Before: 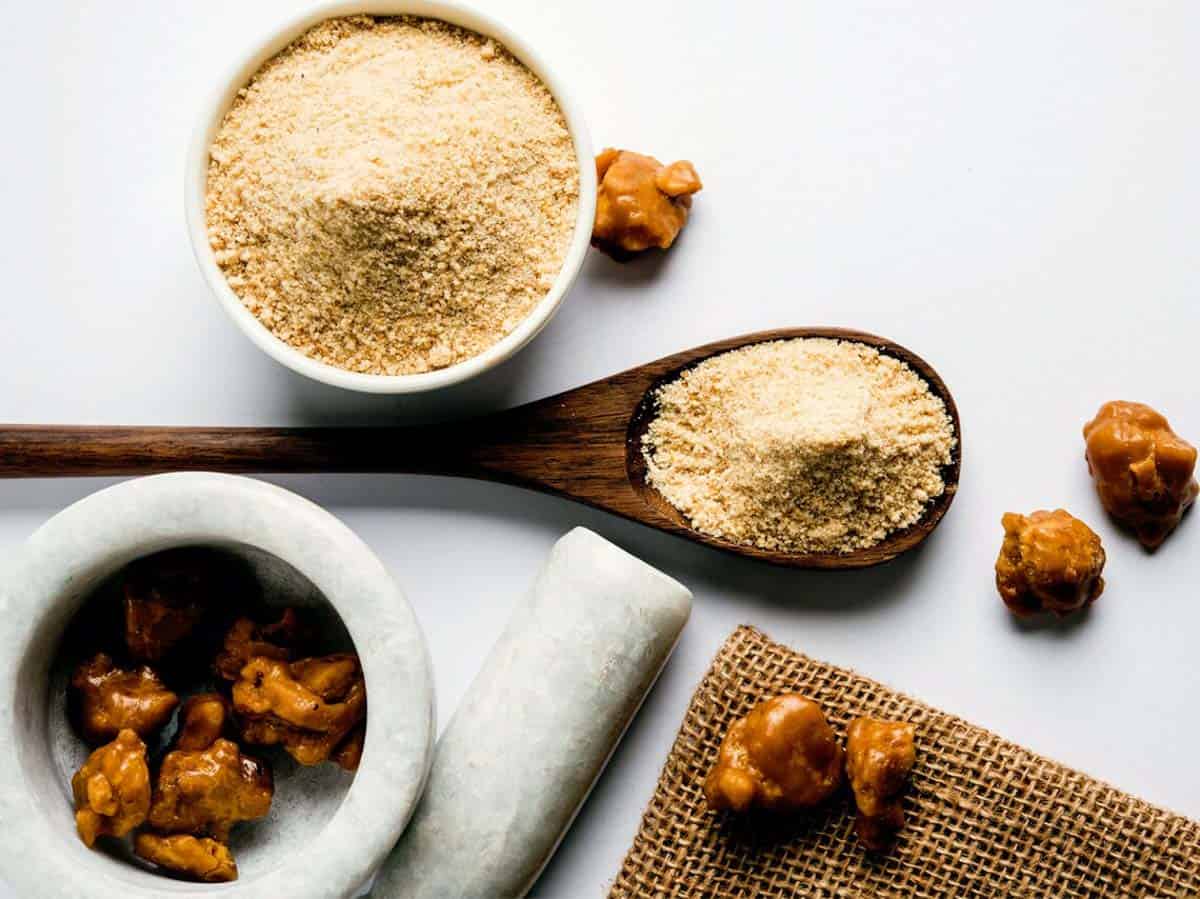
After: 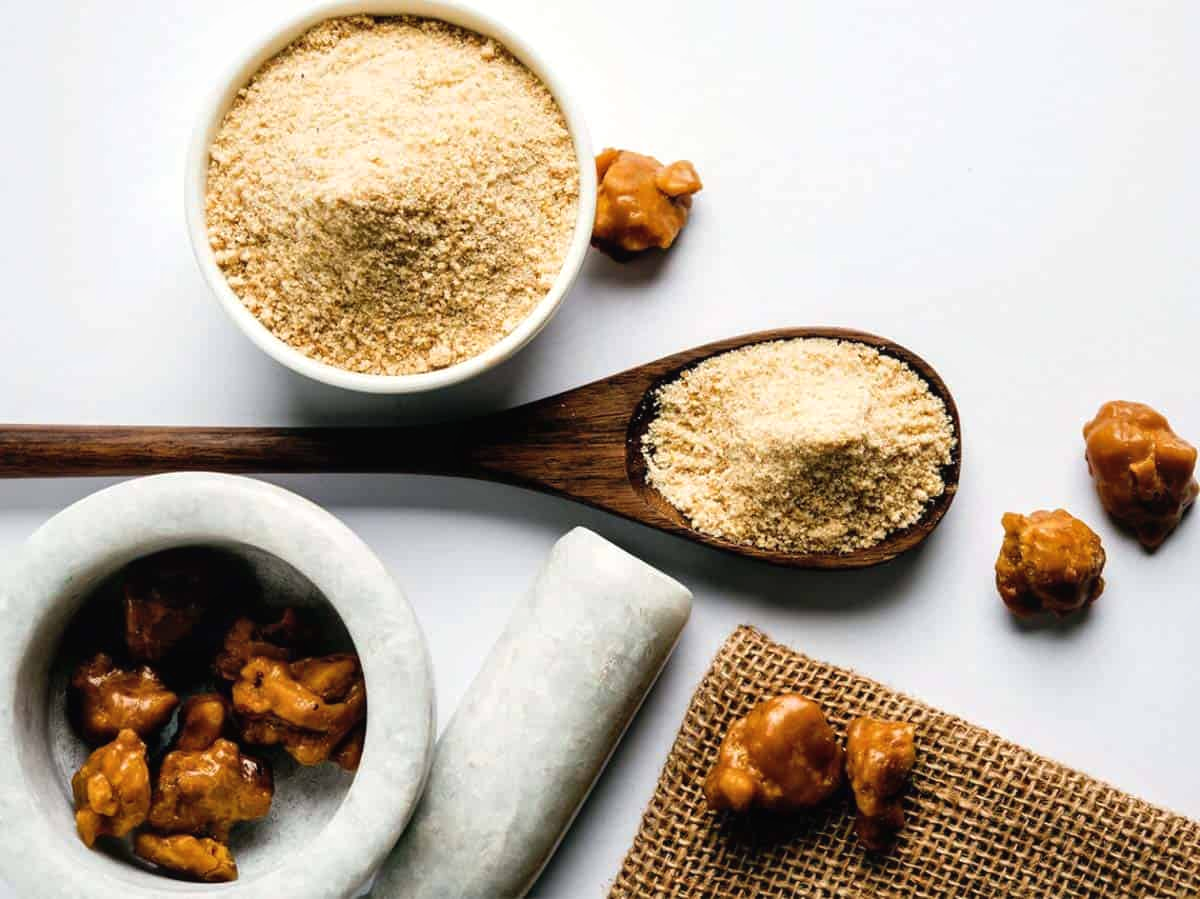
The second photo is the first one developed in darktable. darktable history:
exposure: black level correction -0.003, exposure 0.04 EV, compensate highlight preservation false
local contrast: mode bilateral grid, contrast 20, coarseness 50, detail 120%, midtone range 0.2
